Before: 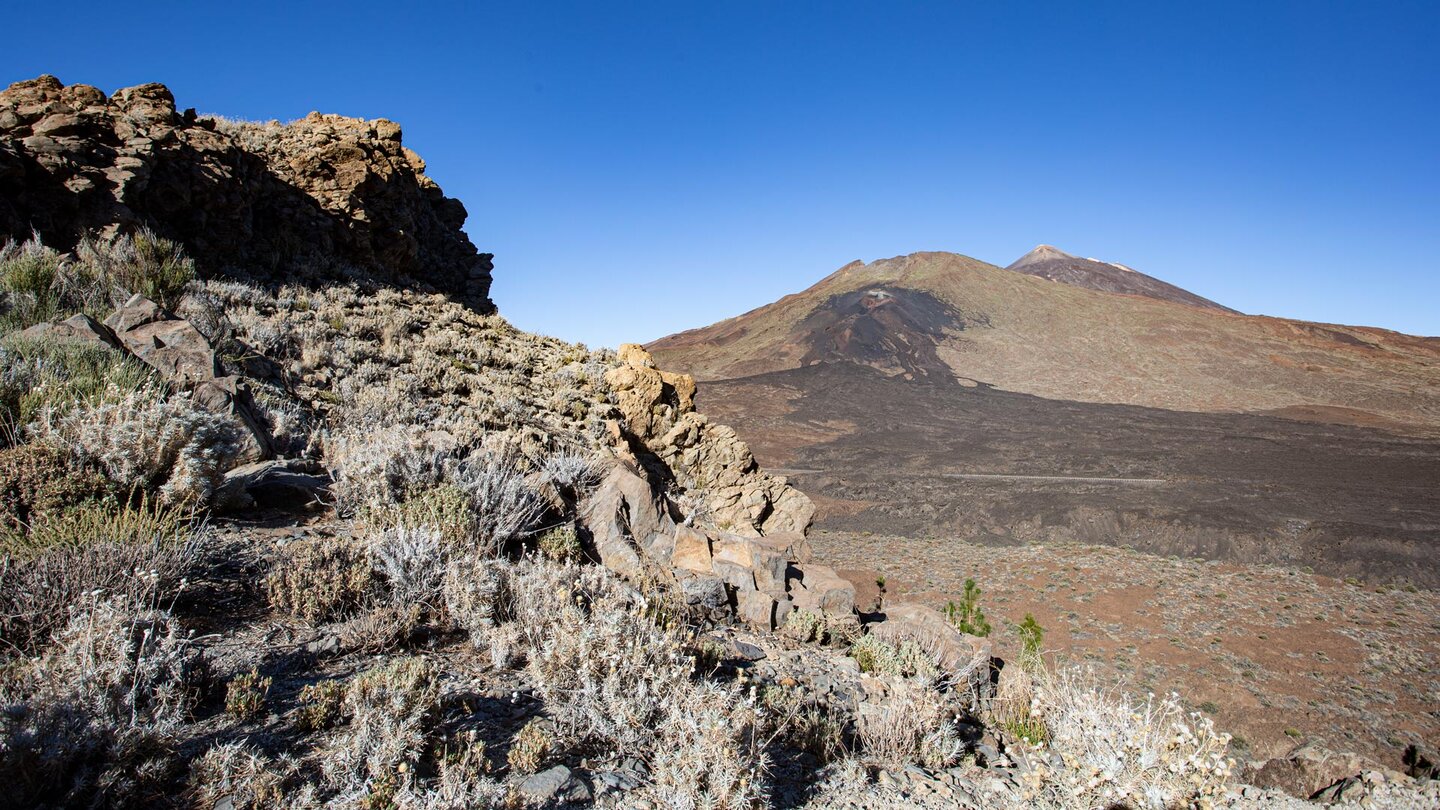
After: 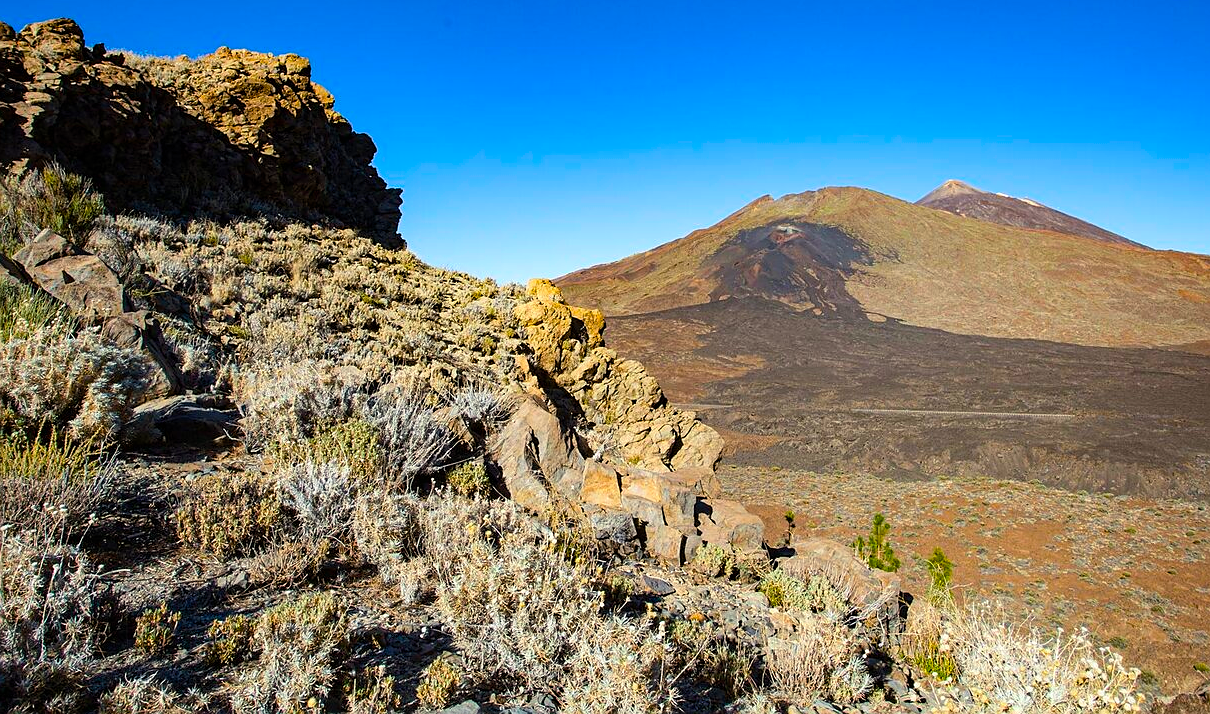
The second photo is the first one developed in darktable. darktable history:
crop: left 6.381%, top 8.128%, right 9.541%, bottom 3.654%
color balance rgb: shadows lift › chroma 3.608%, shadows lift › hue 91.45°, highlights gain › luminance 5.591%, highlights gain › chroma 2.604%, highlights gain › hue 92.24°, linear chroma grading › global chroma 0.537%, perceptual saturation grading › global saturation 30.943%, global vibrance 45.043%
sharpen: radius 0.973, amount 0.611
